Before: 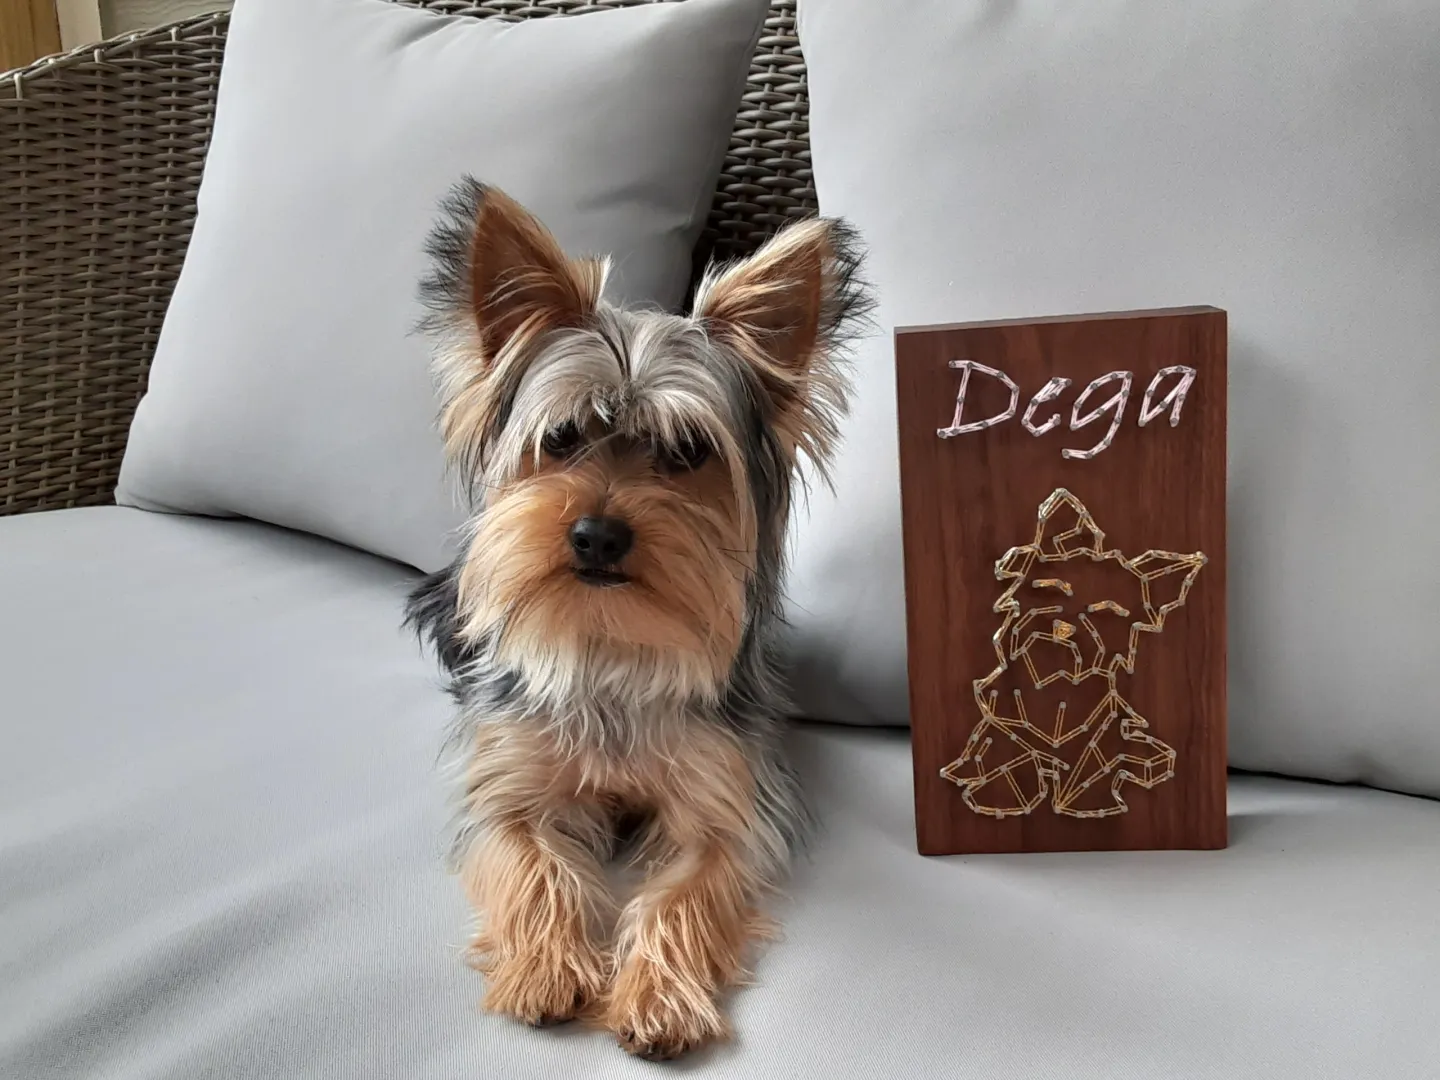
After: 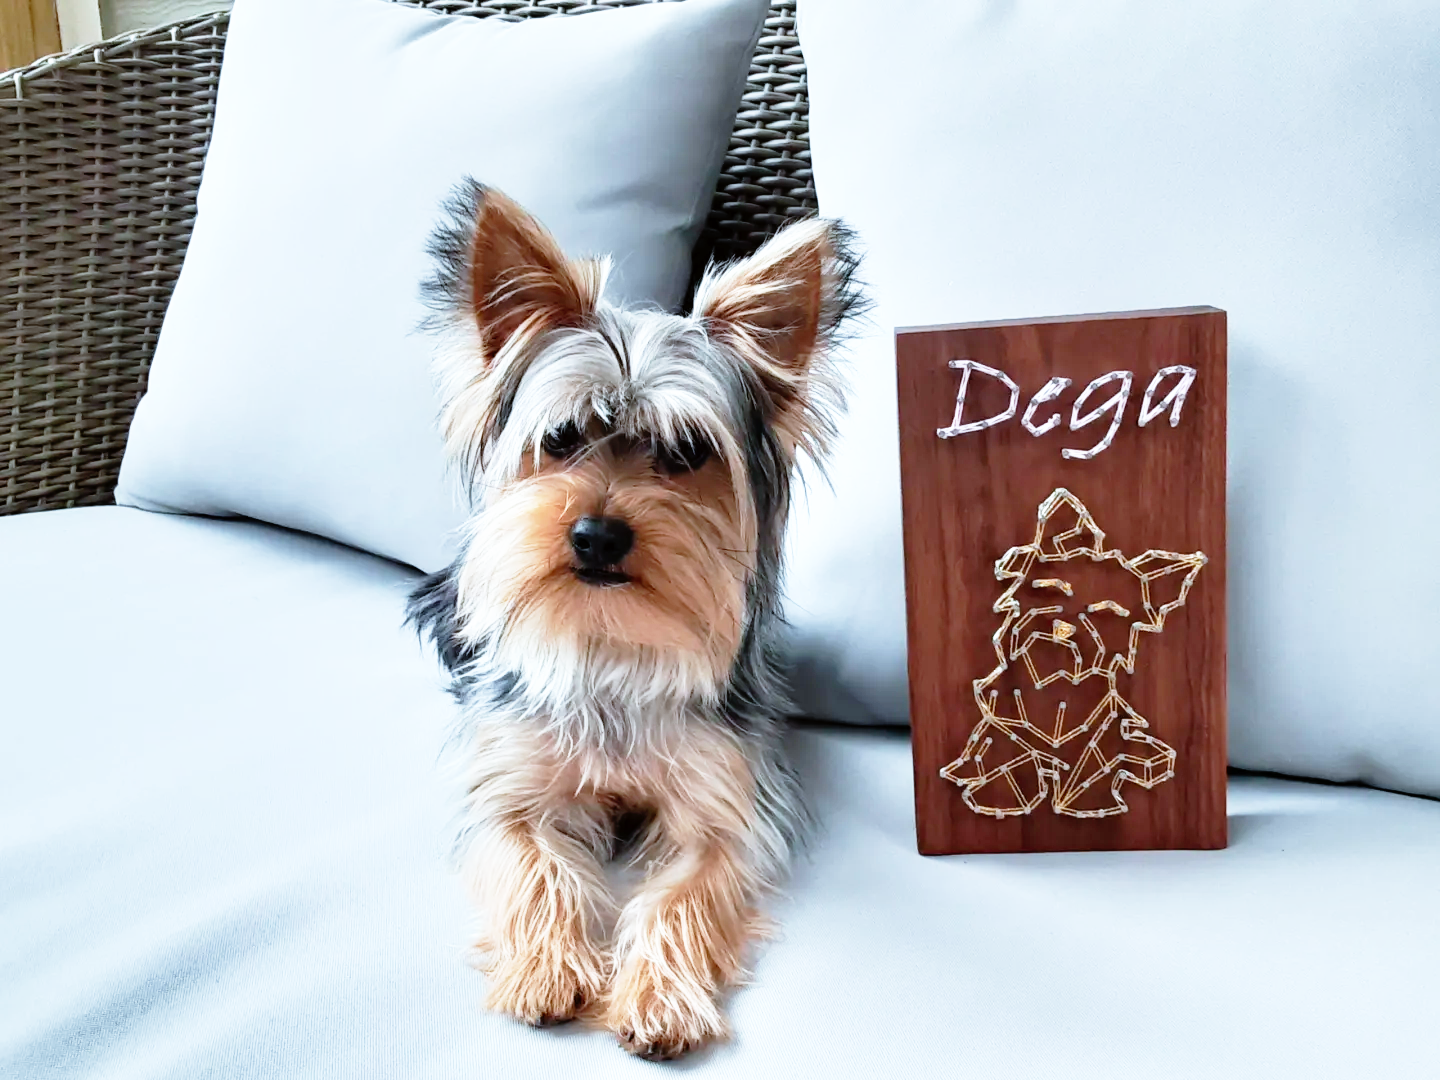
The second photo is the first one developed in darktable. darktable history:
color calibration: illuminant as shot in camera, x 0.383, y 0.38, temperature 3949.15 K, gamut compression 1.66
base curve: curves: ch0 [(0, 0) (0.012, 0.01) (0.073, 0.168) (0.31, 0.711) (0.645, 0.957) (1, 1)], preserve colors none
